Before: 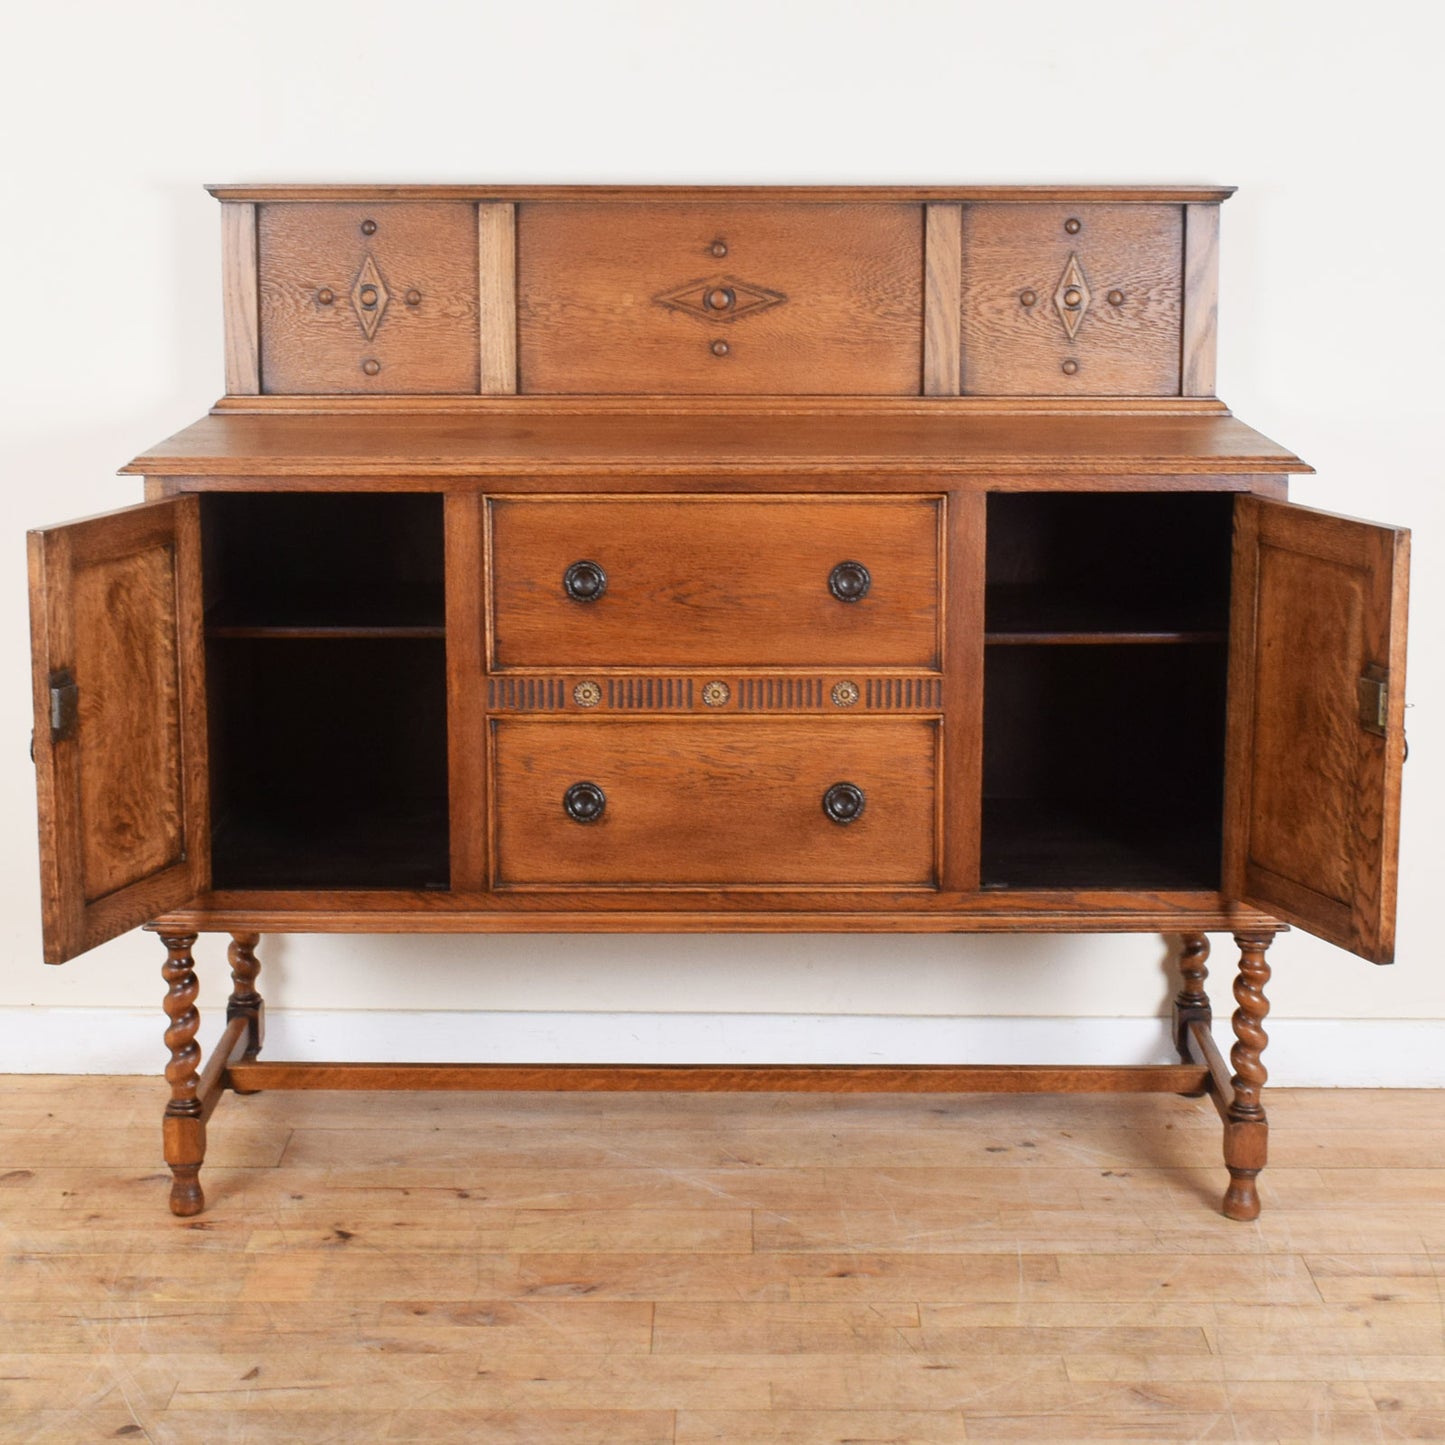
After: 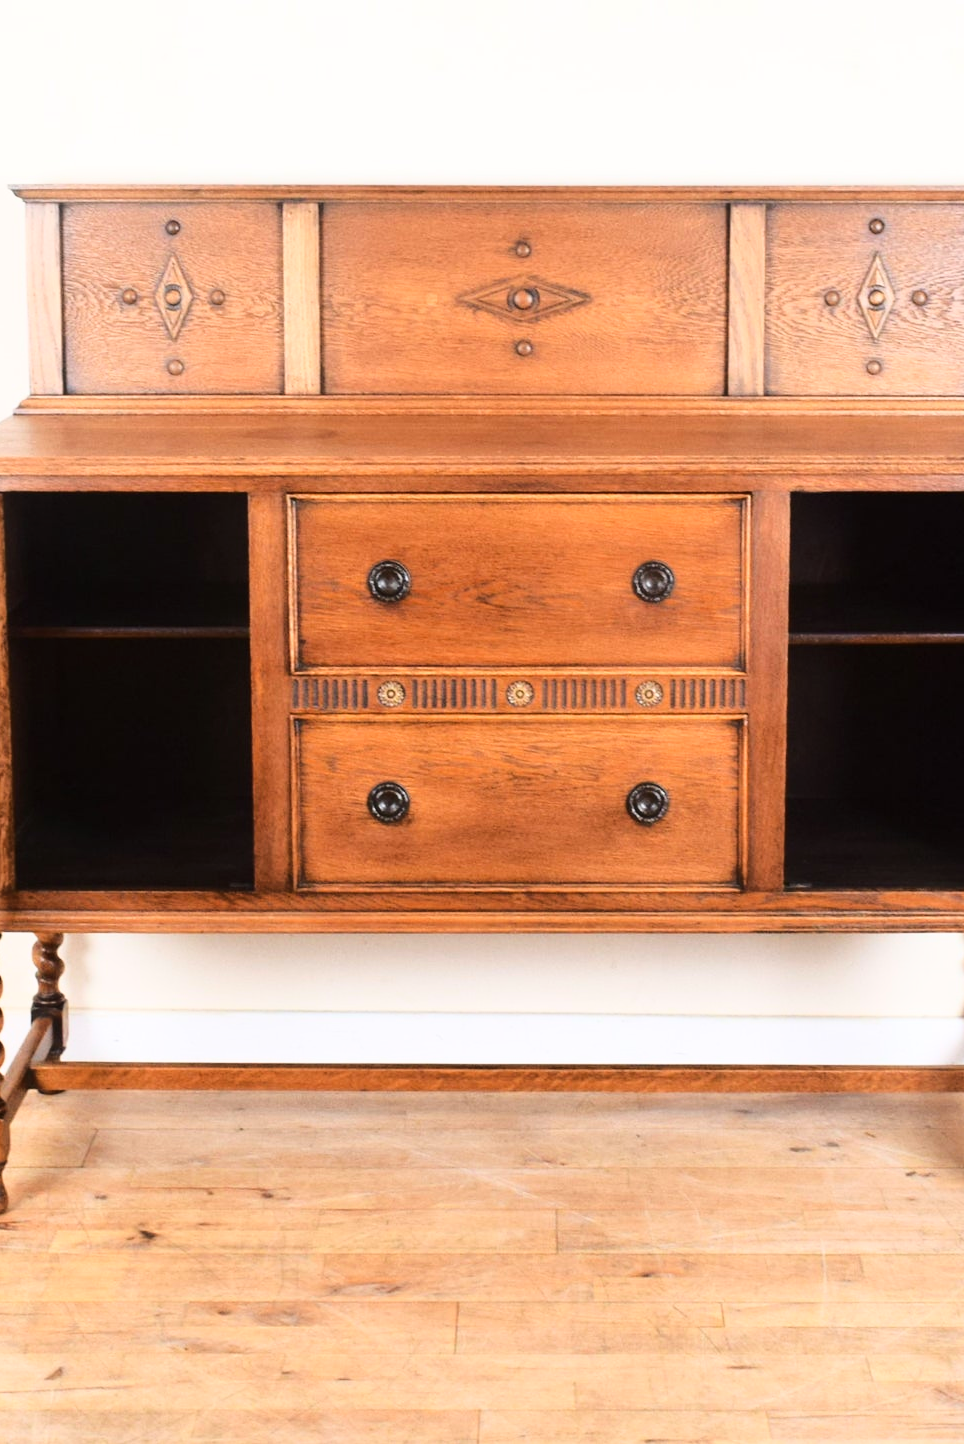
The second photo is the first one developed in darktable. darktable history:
crop and rotate: left 13.608%, right 19.67%
base curve: curves: ch0 [(0, 0) (0.036, 0.037) (0.121, 0.228) (0.46, 0.76) (0.859, 0.983) (1, 1)]
tone equalizer: on, module defaults
